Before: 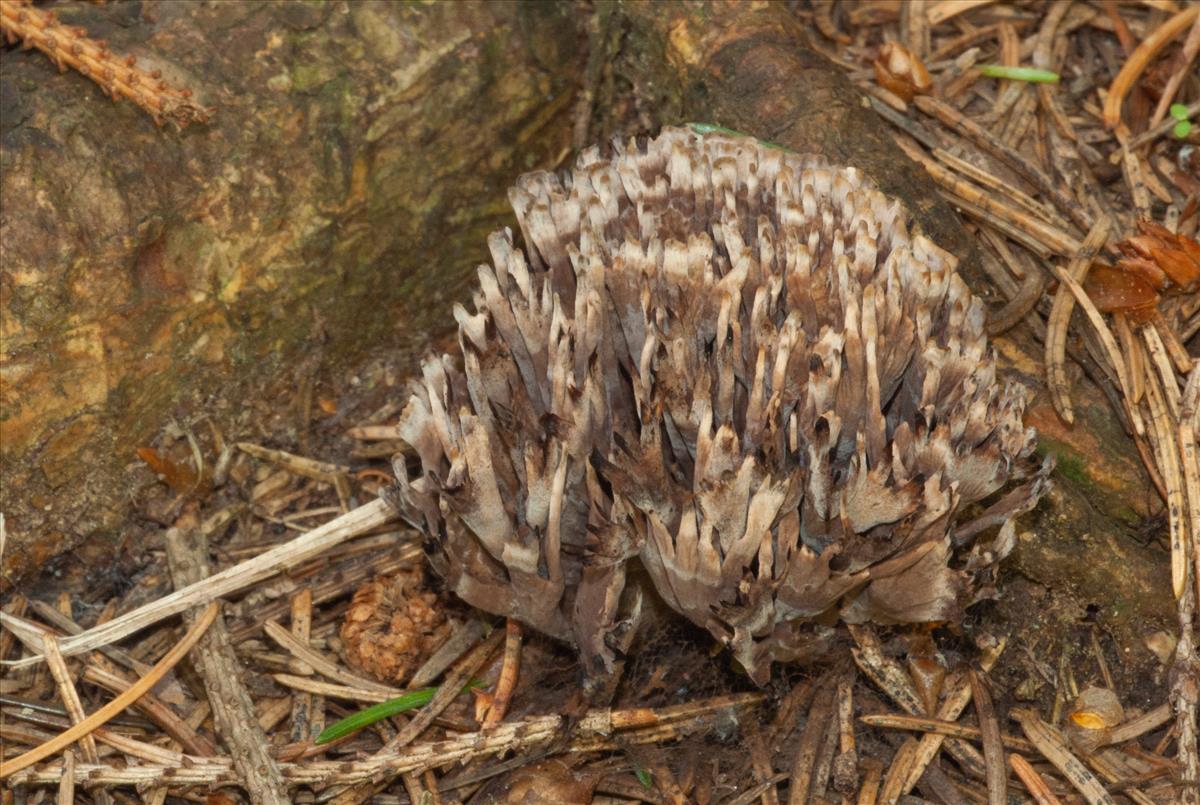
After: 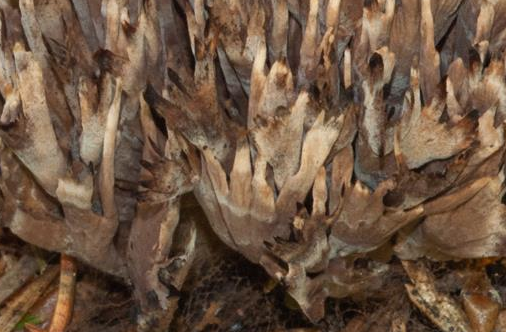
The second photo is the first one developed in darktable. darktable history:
crop: left 37.171%, top 45.247%, right 20.58%, bottom 13.403%
